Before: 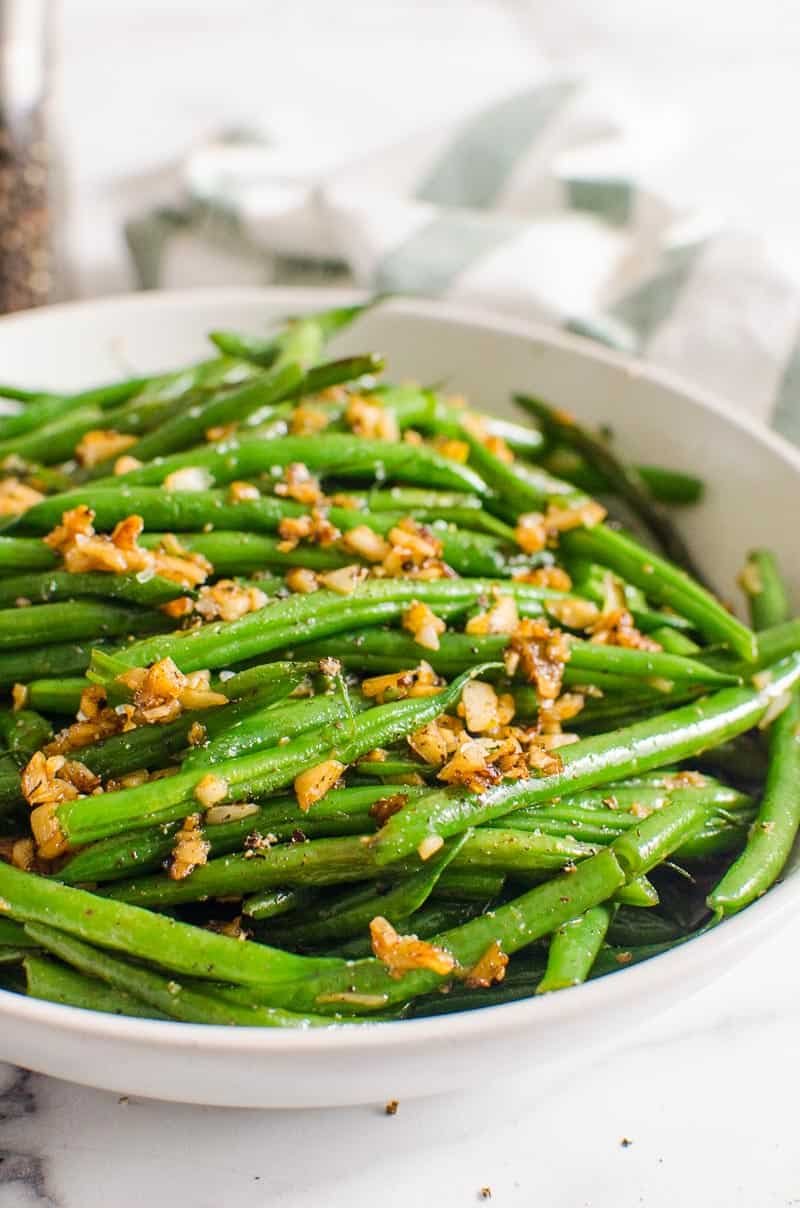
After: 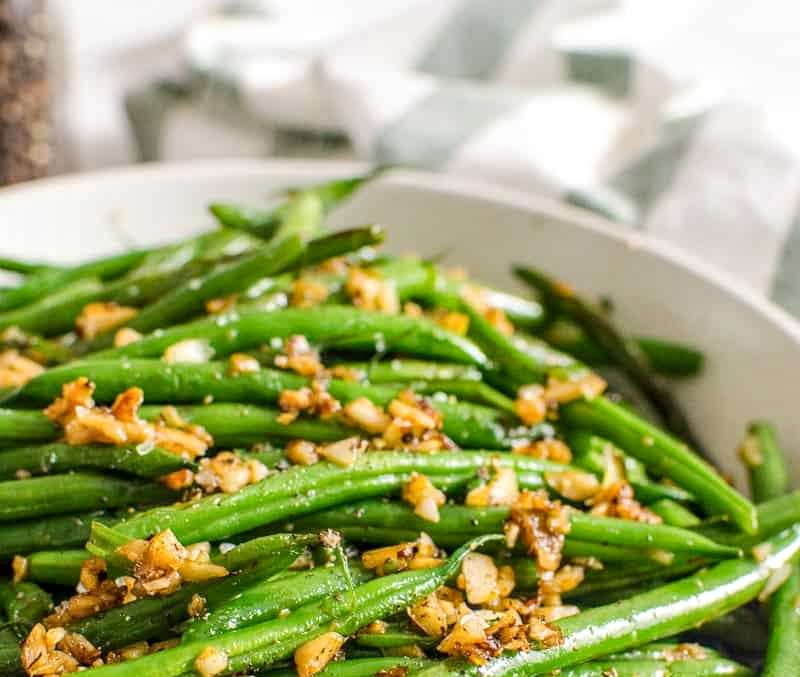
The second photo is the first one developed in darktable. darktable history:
crop and rotate: top 10.605%, bottom 33.274%
local contrast: detail 130%
